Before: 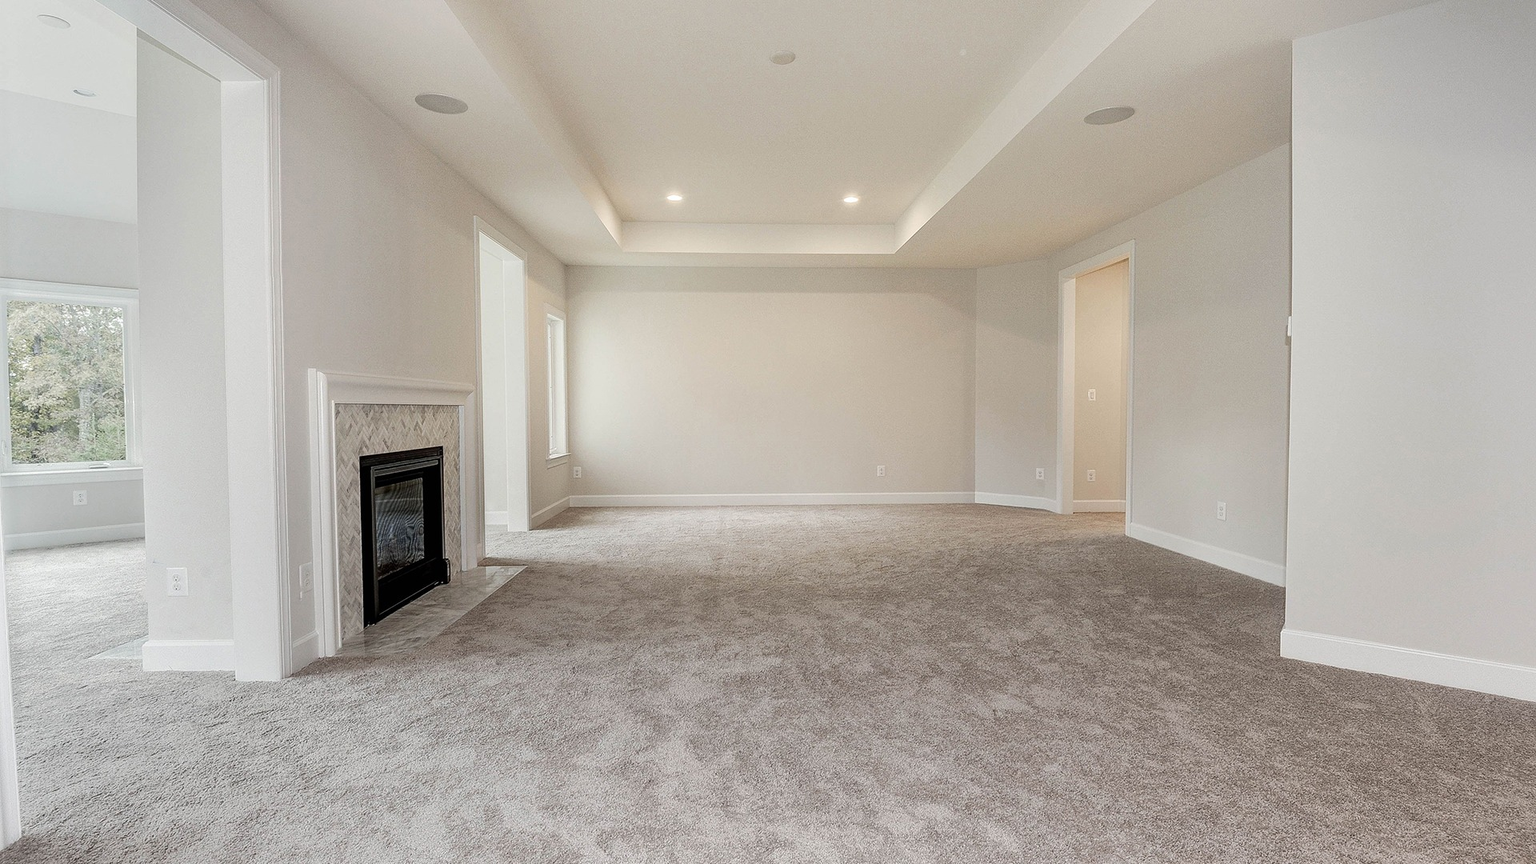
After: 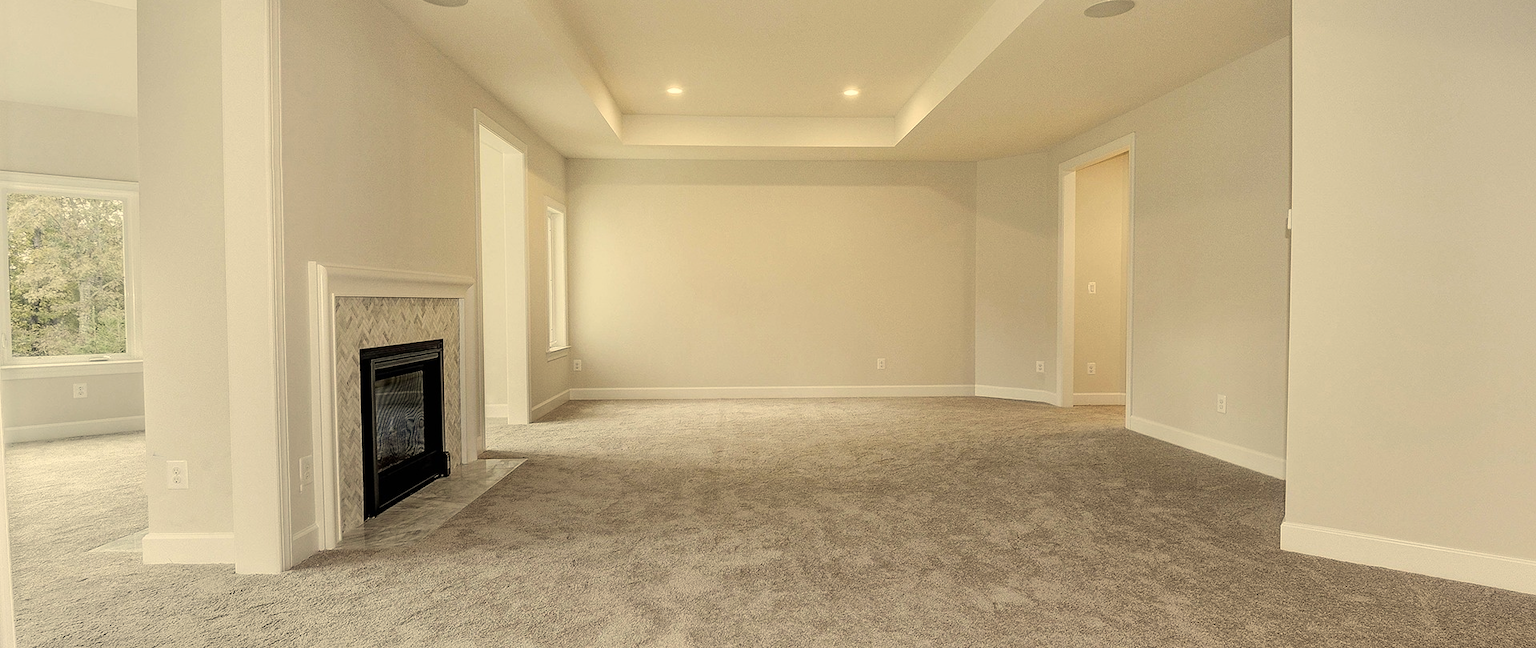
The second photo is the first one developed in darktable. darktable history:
color correction: highlights a* 2.41, highlights b* 23.42
crop and rotate: top 12.433%, bottom 12.418%
